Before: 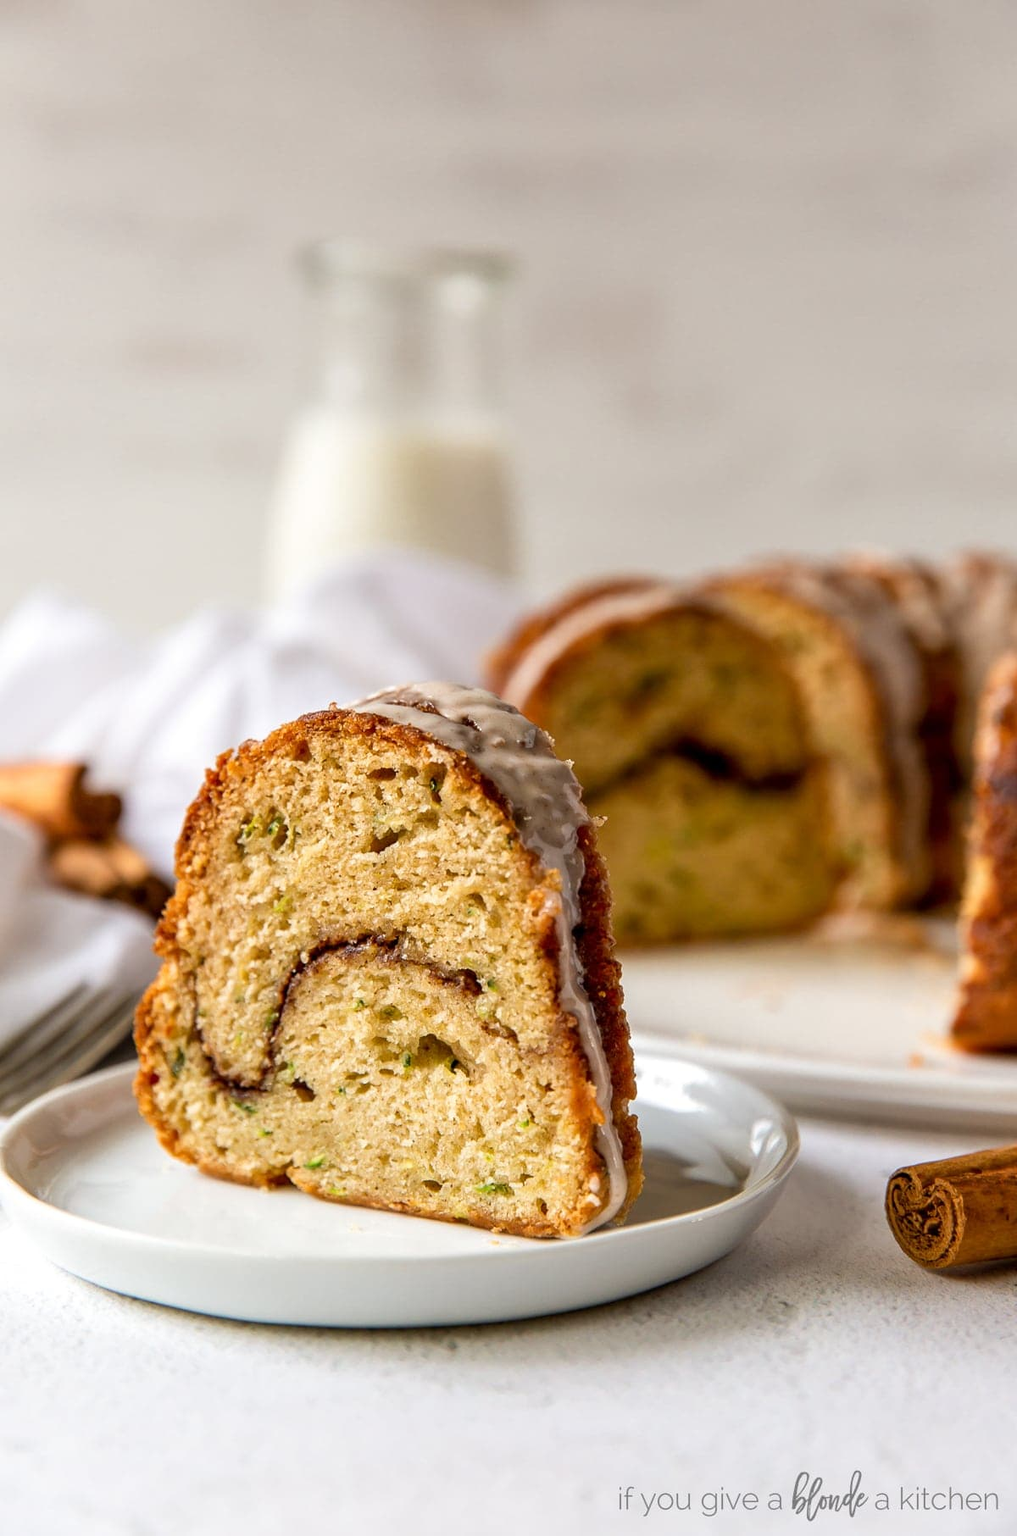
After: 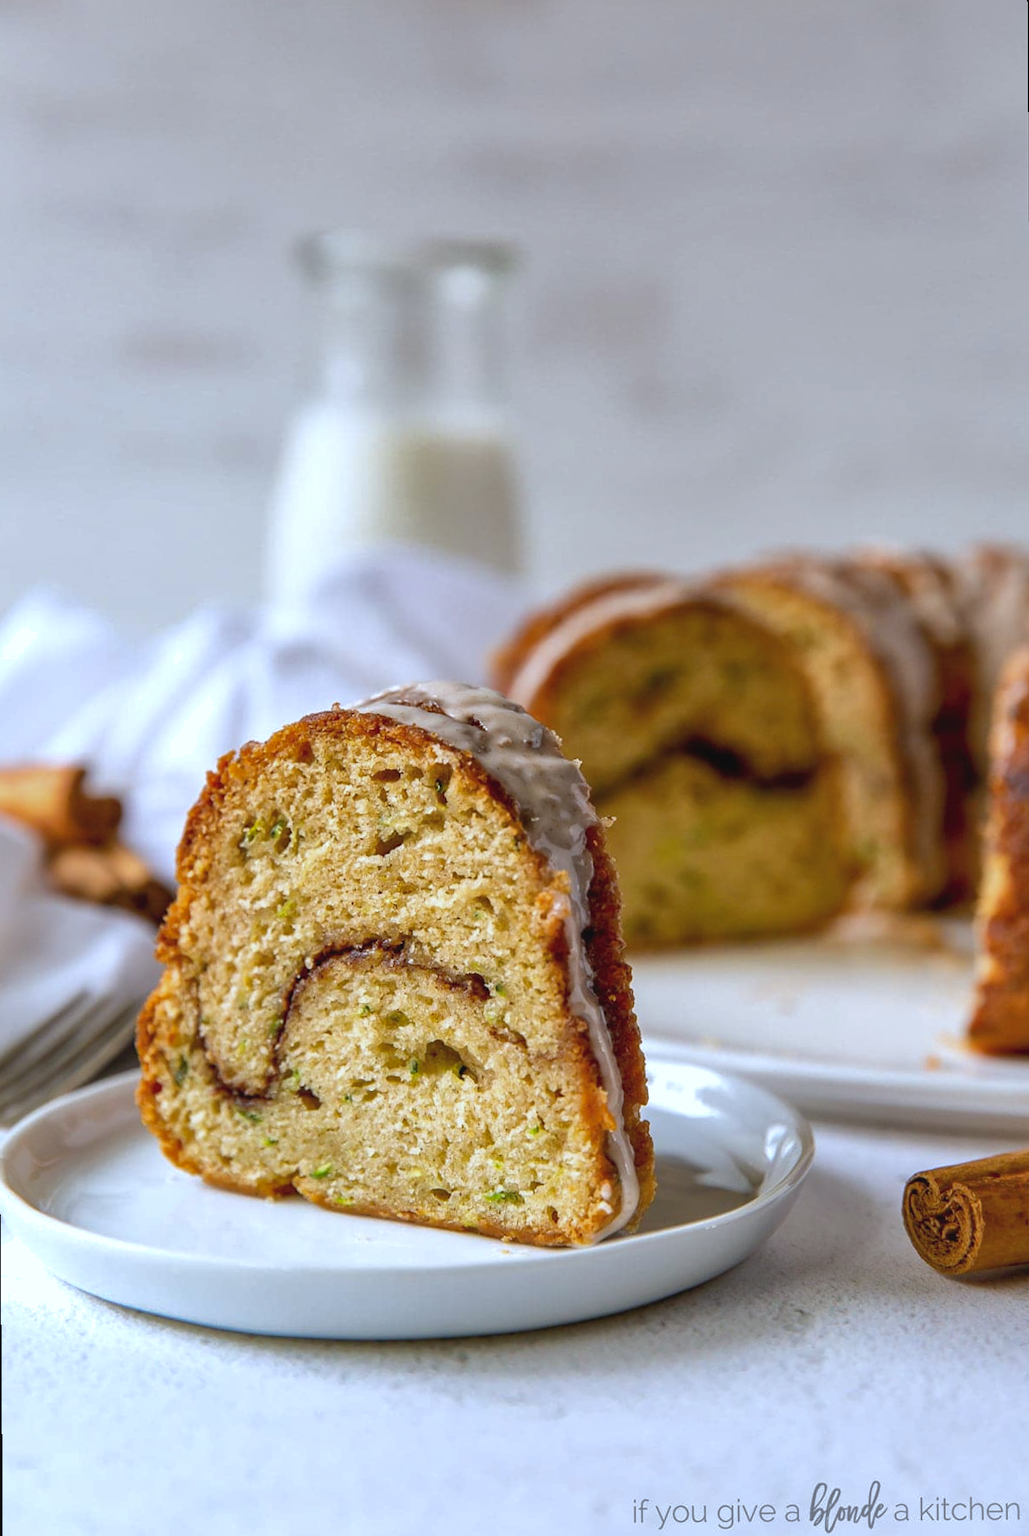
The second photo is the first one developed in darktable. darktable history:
white balance: red 0.931, blue 1.11
exposure: black level correction -0.003, exposure 0.04 EV, compensate highlight preservation false
rotate and perspective: rotation -0.45°, automatic cropping original format, crop left 0.008, crop right 0.992, crop top 0.012, crop bottom 0.988
shadows and highlights: on, module defaults
